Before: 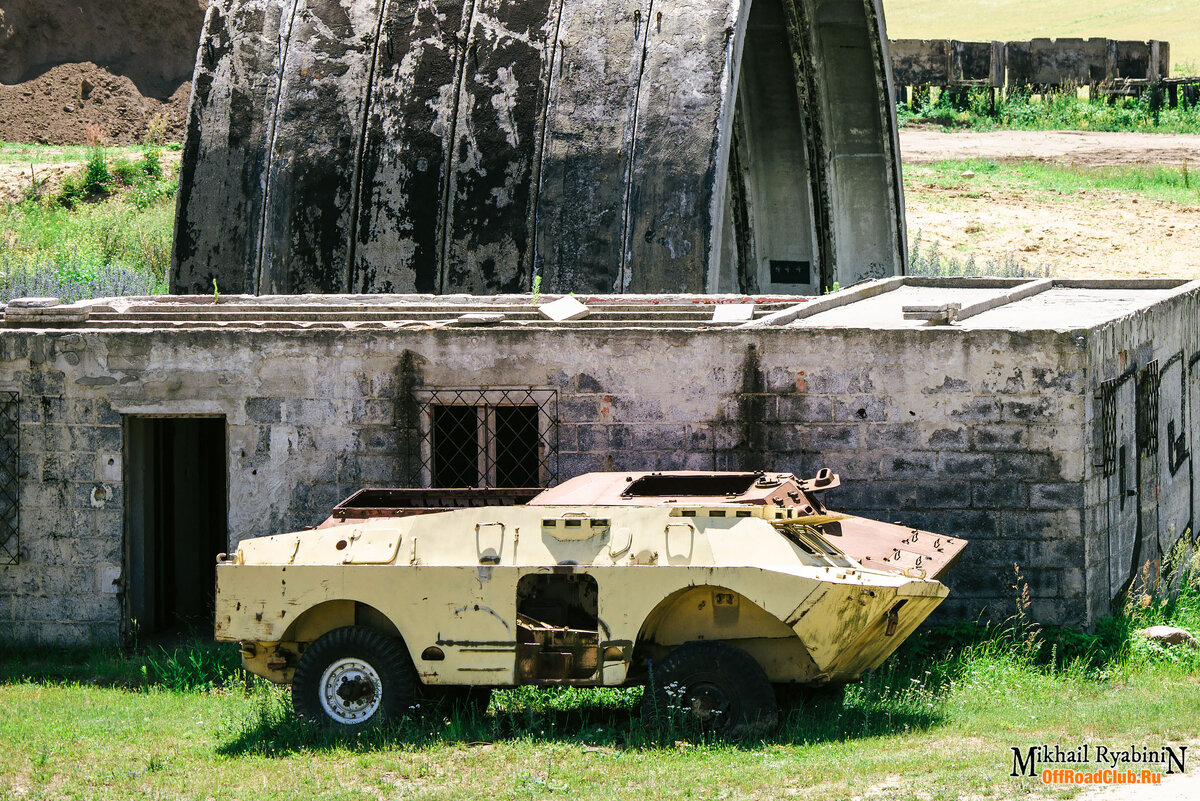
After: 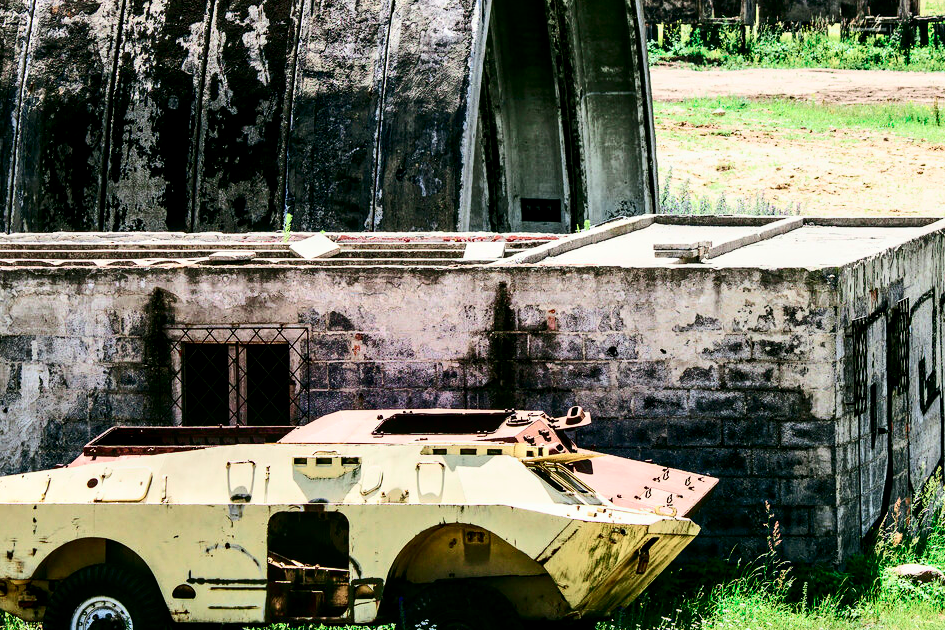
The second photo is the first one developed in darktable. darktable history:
exposure: compensate highlight preservation false
crop and rotate: left 20.814%, top 7.946%, right 0.415%, bottom 13.366%
tone curve: curves: ch0 [(0, 0) (0.068, 0.031) (0.175, 0.132) (0.337, 0.304) (0.498, 0.511) (0.748, 0.762) (0.993, 0.954)]; ch1 [(0, 0) (0.294, 0.184) (0.359, 0.34) (0.362, 0.35) (0.43, 0.41) (0.469, 0.453) (0.495, 0.489) (0.54, 0.563) (0.612, 0.641) (1, 1)]; ch2 [(0, 0) (0.431, 0.419) (0.495, 0.502) (0.524, 0.534) (0.557, 0.56) (0.634, 0.654) (0.728, 0.722) (1, 1)], color space Lab, independent channels, preserve colors none
local contrast: highlights 90%, shadows 81%
contrast brightness saturation: contrast 0.275
